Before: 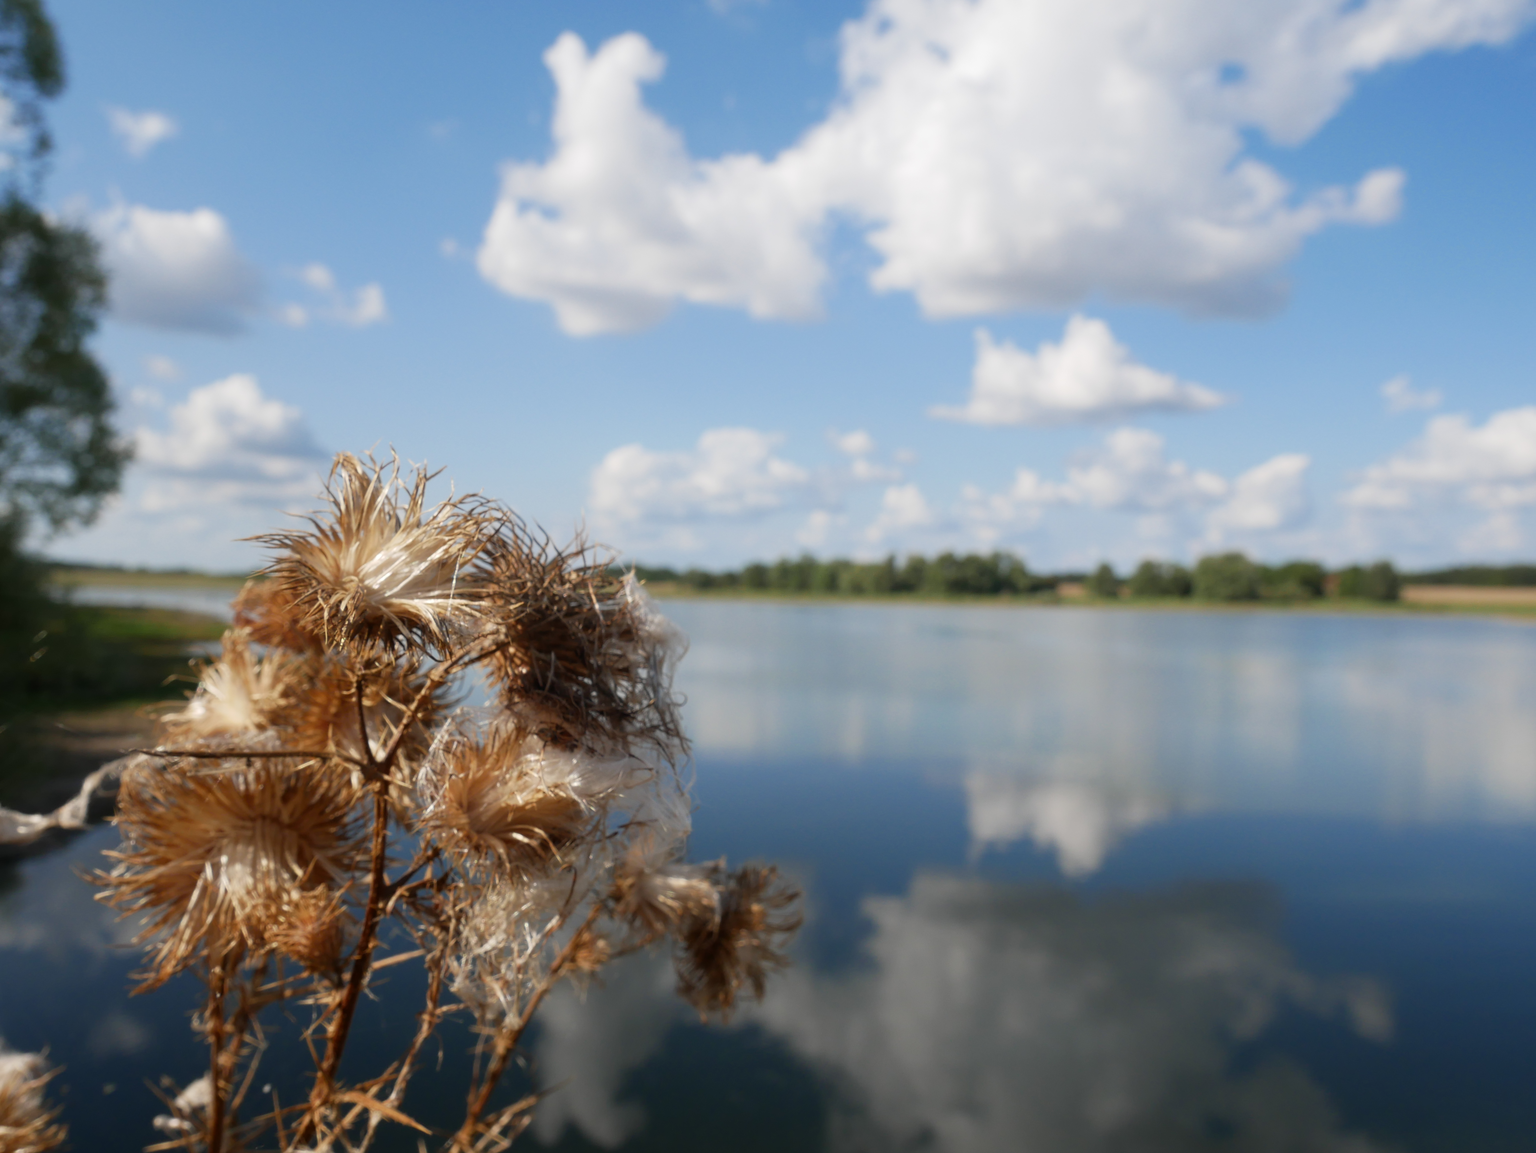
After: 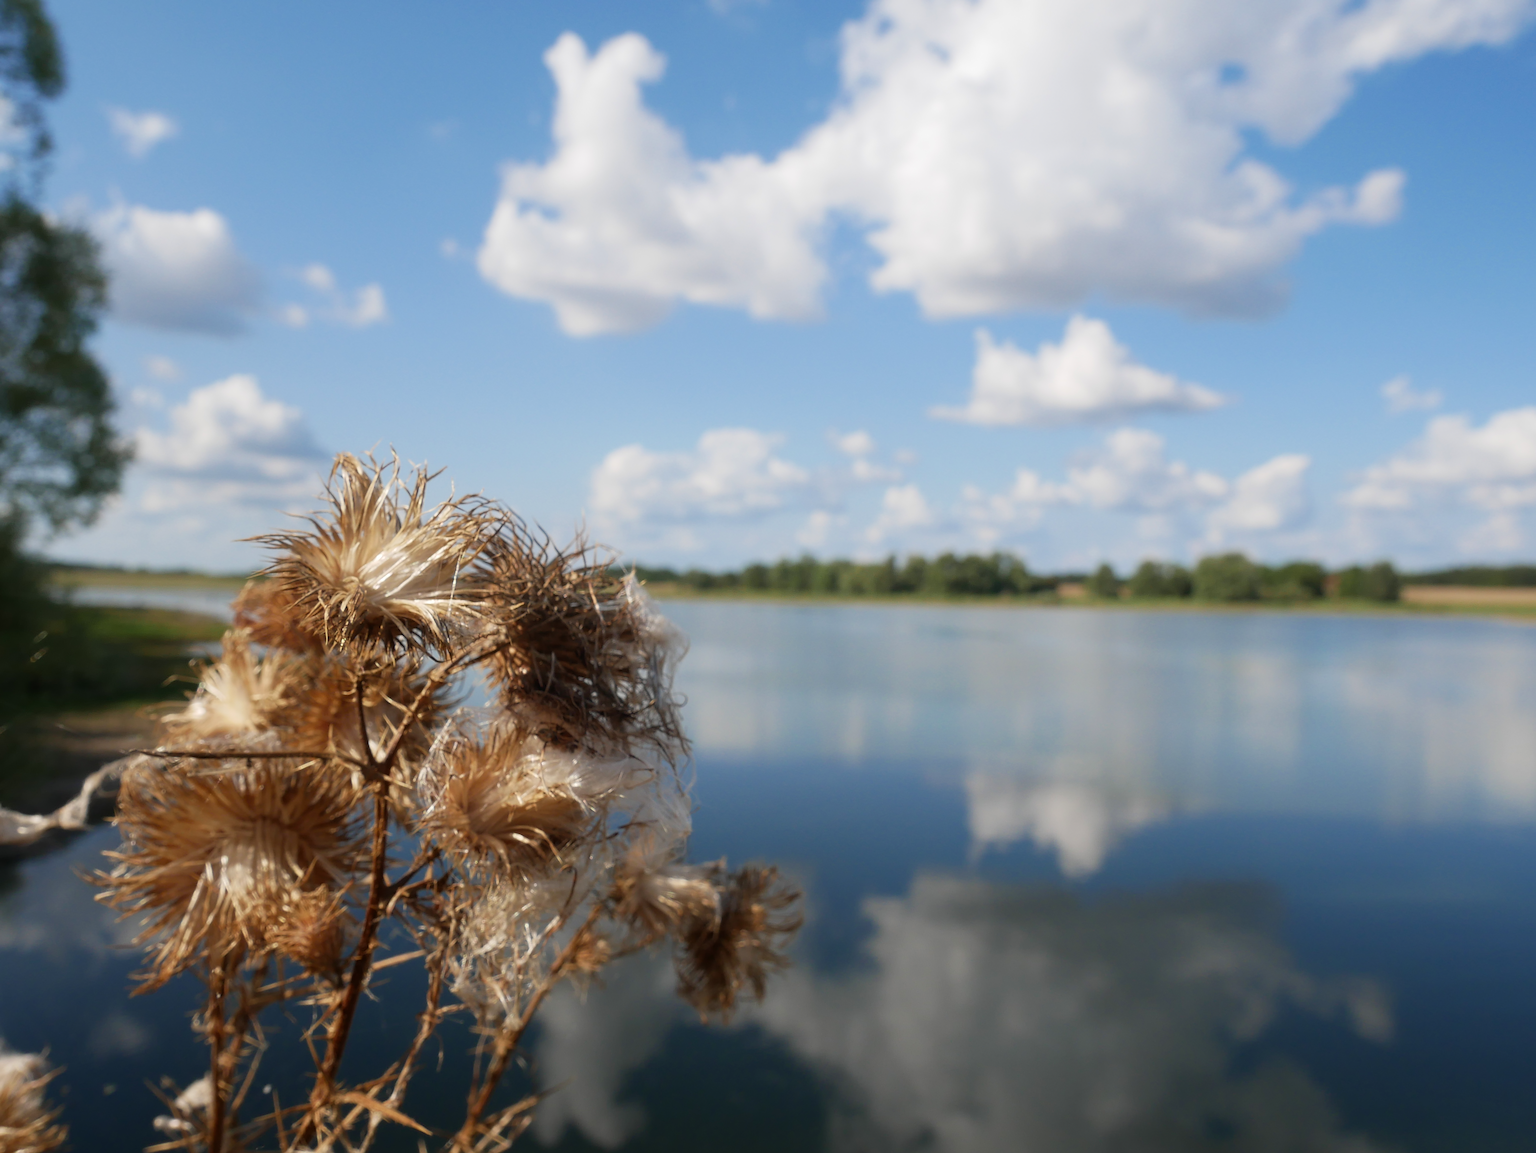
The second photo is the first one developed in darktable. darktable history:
sharpen: on, module defaults
contrast brightness saturation: contrast 0.01, saturation -0.05
velvia: strength 15%
